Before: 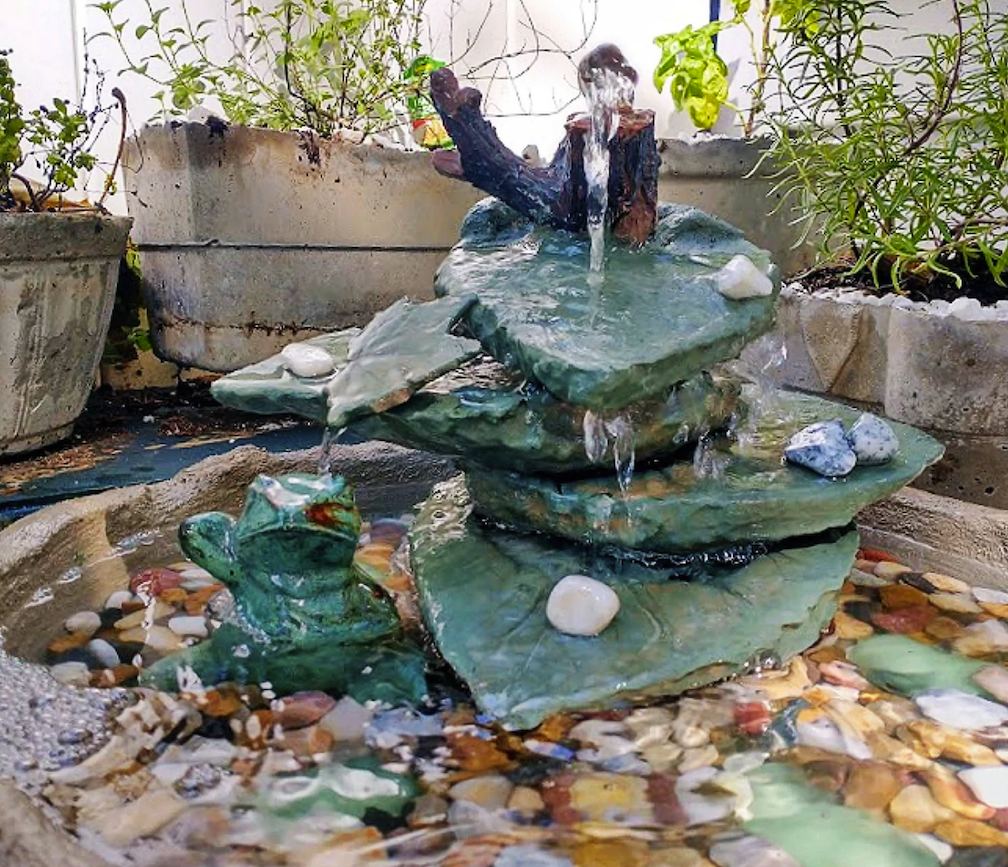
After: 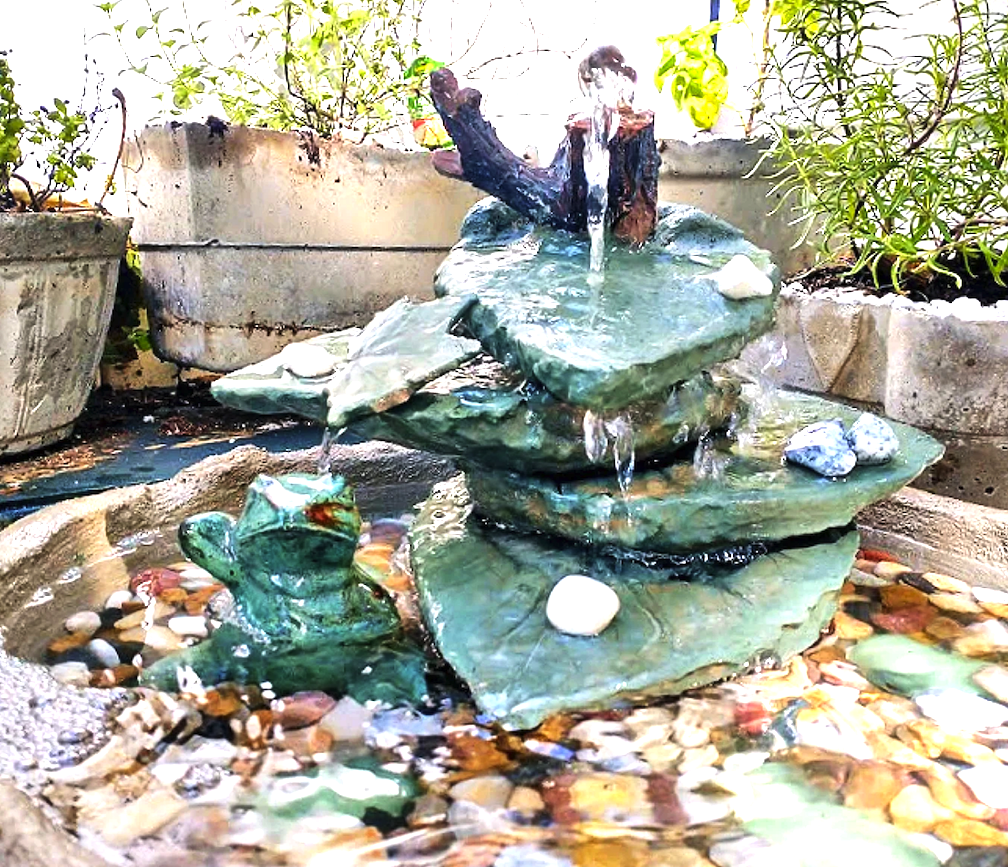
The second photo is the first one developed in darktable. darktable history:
tone equalizer: -8 EV -0.449 EV, -7 EV -0.367 EV, -6 EV -0.351 EV, -5 EV -0.23 EV, -3 EV 0.202 EV, -2 EV 0.322 EV, -1 EV 0.392 EV, +0 EV 0.446 EV, edges refinement/feathering 500, mask exposure compensation -1.57 EV, preserve details no
exposure: exposure 0.949 EV, compensate highlight preservation false
